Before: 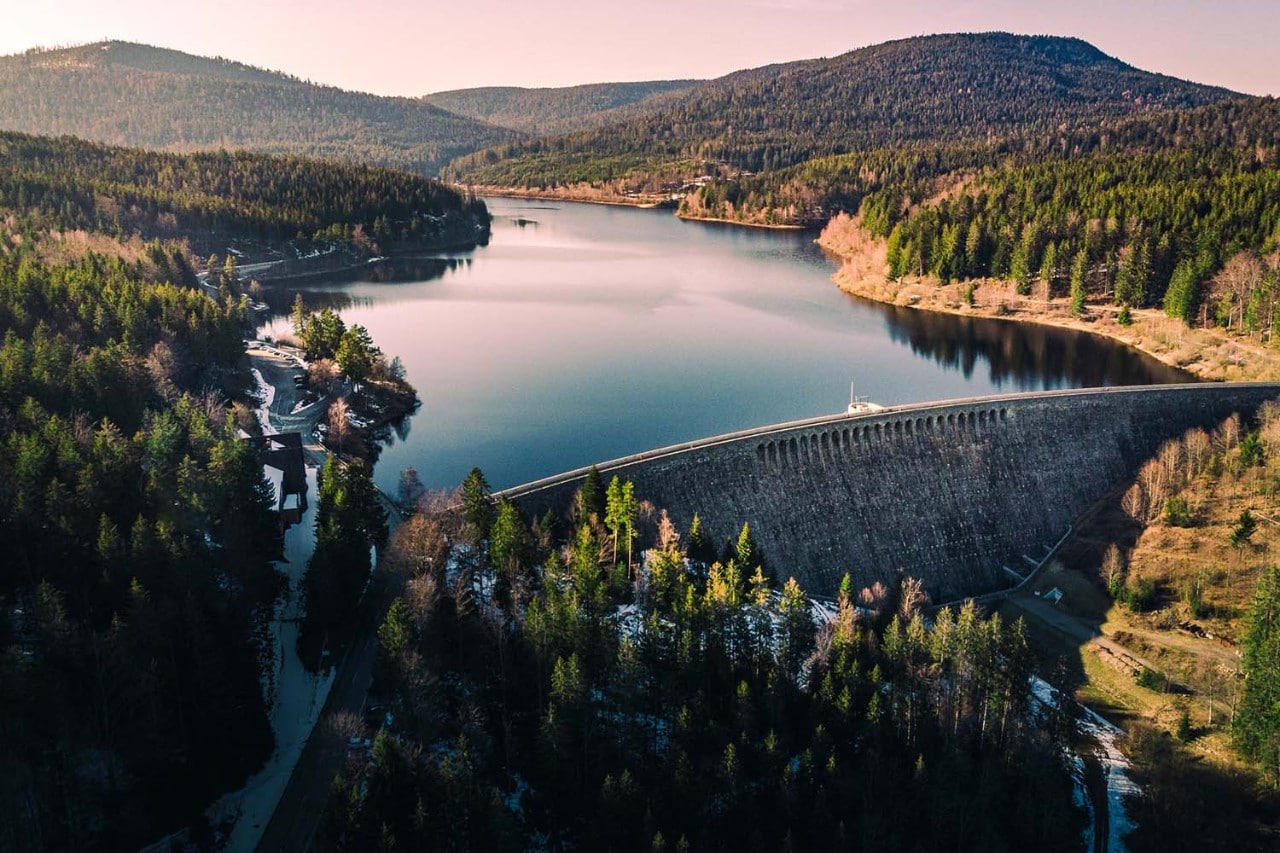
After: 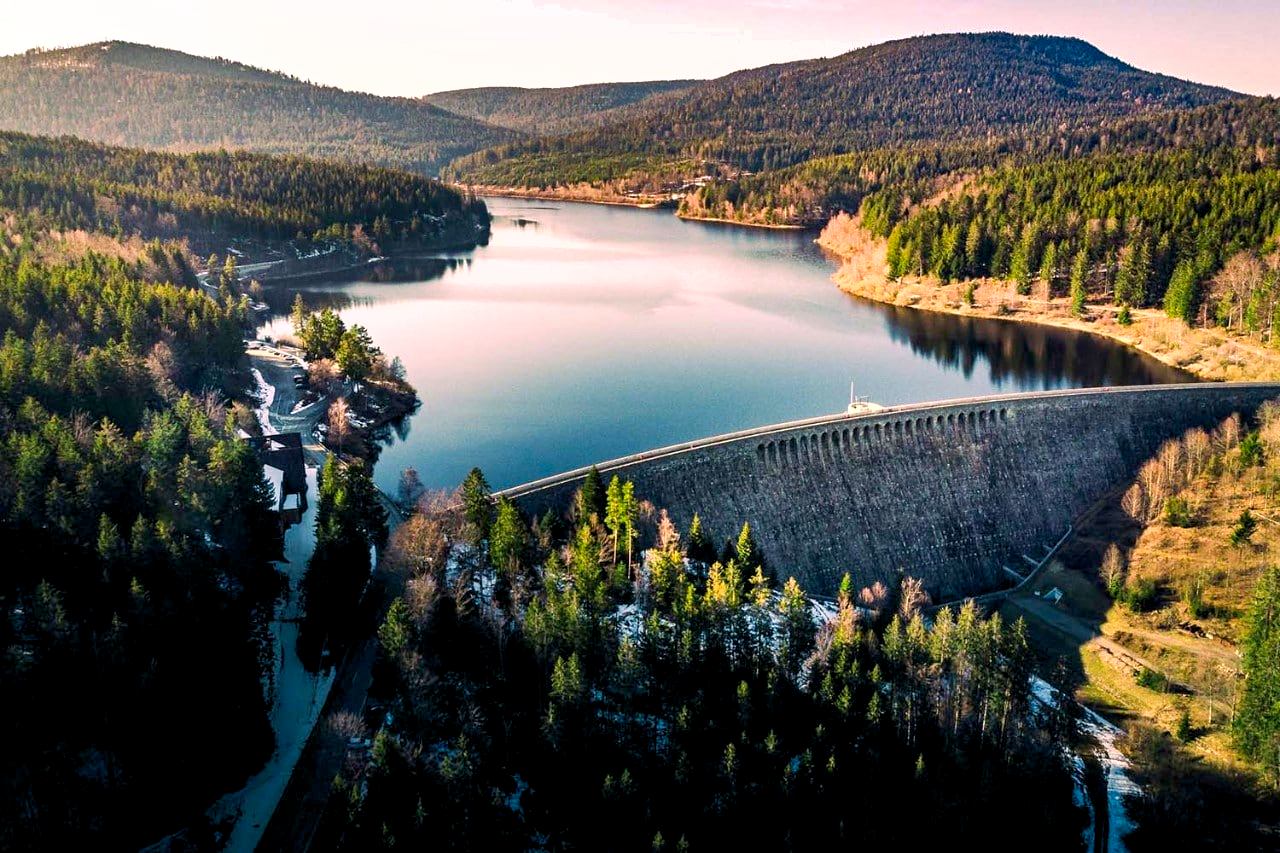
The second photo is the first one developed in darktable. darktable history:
color balance rgb: global offset › luminance -0.51%, perceptual saturation grading › global saturation 0.888%, perceptual brilliance grading › global brilliance 9.602%, perceptual brilliance grading › shadows 15.469%, global vibrance 20%
shadows and highlights: radius 170.46, shadows 26.25, white point adjustment 2.95, highlights -68.61, soften with gaussian
